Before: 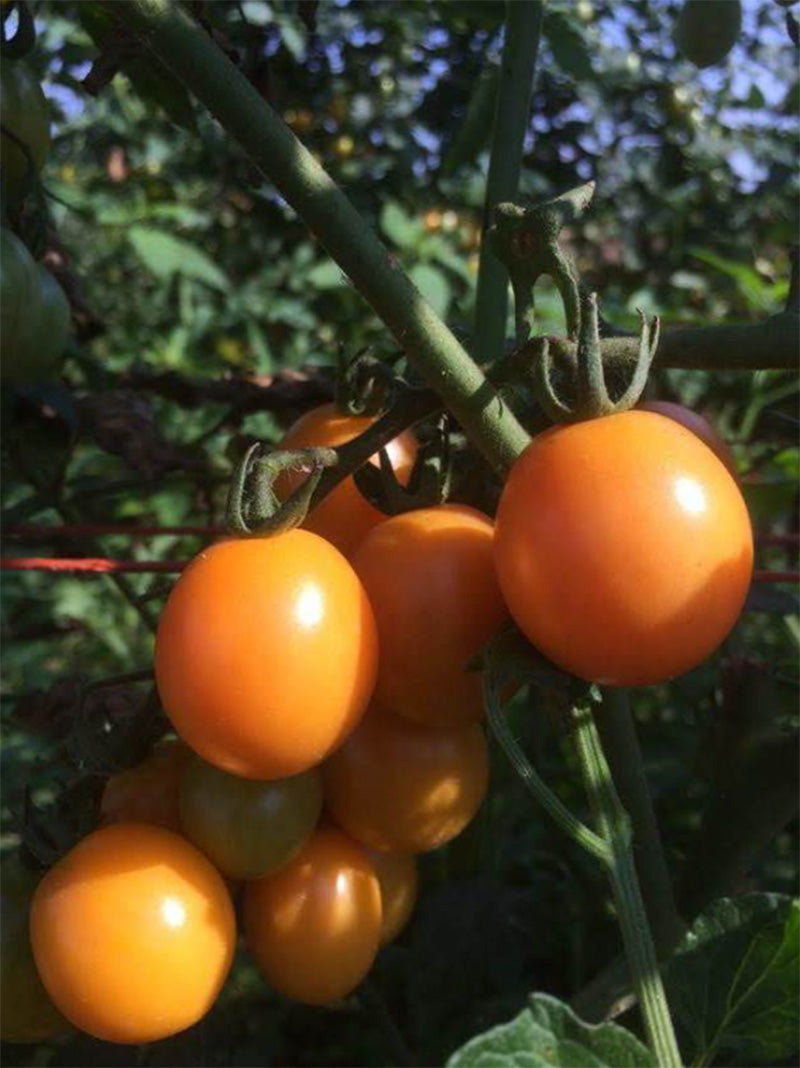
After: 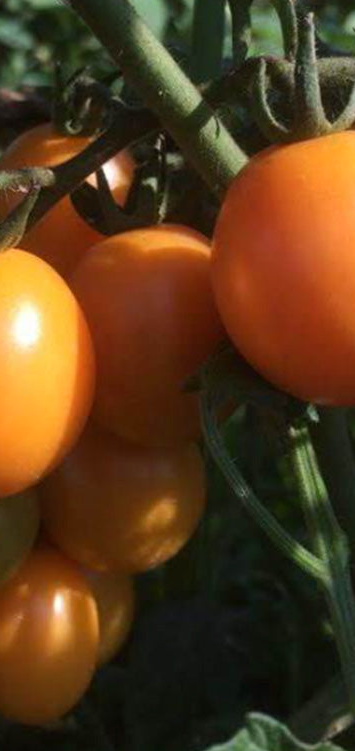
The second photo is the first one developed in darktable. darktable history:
tone equalizer: on, module defaults
crop: left 35.432%, top 26.233%, right 20.145%, bottom 3.432%
